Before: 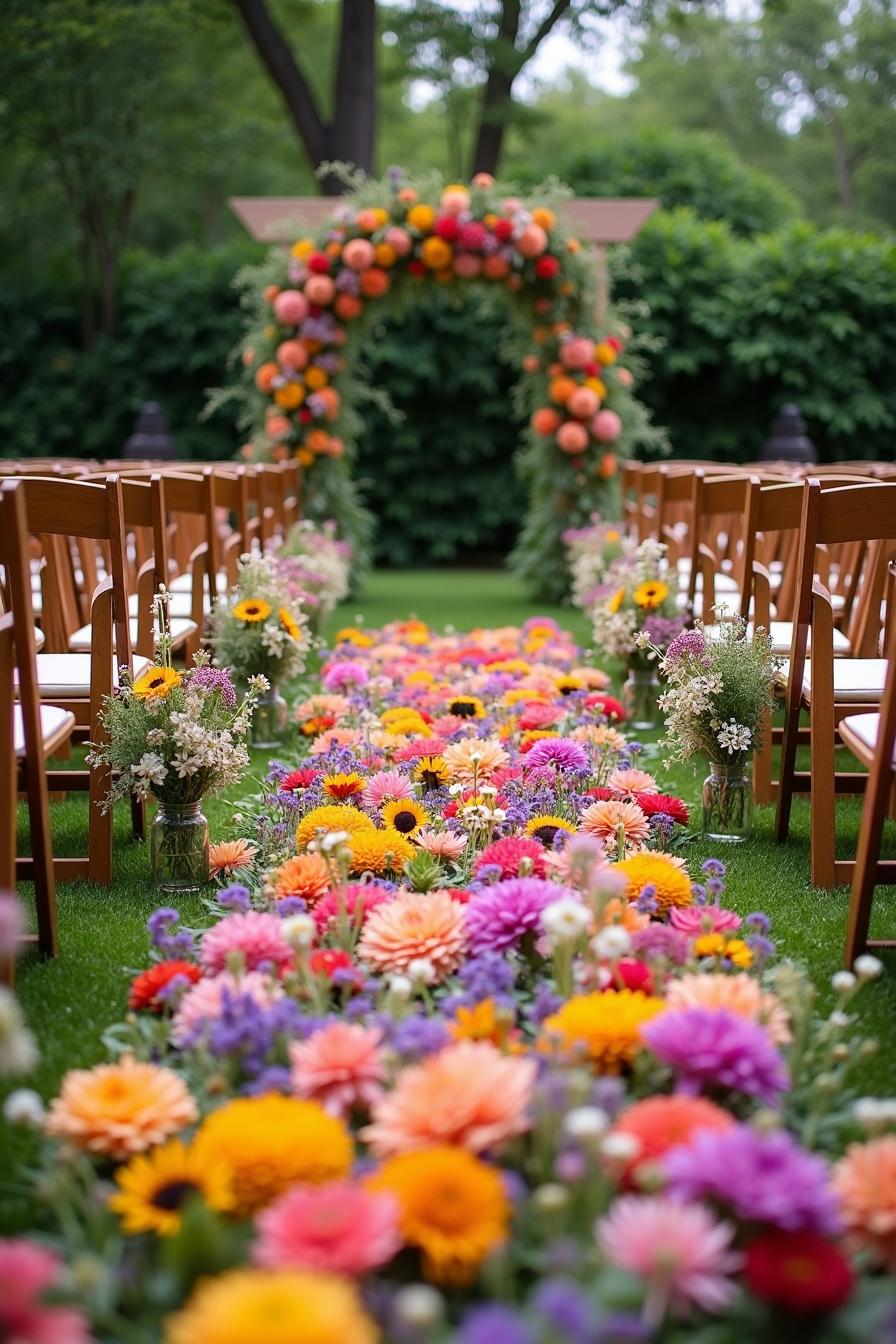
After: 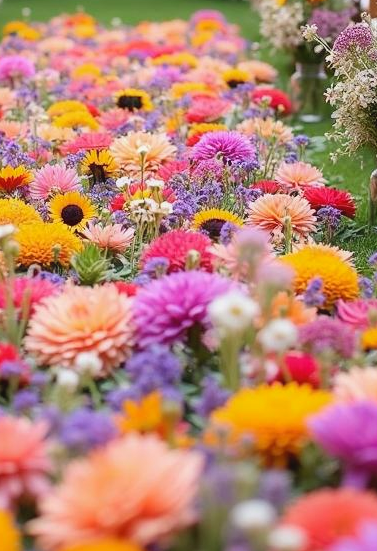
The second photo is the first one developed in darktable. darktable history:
contrast equalizer: y [[0.5, 0.488, 0.462, 0.461, 0.491, 0.5], [0.5 ×6], [0.5 ×6], [0 ×6], [0 ×6]]
crop: left 37.221%, top 45.169%, right 20.63%, bottom 13.777%
